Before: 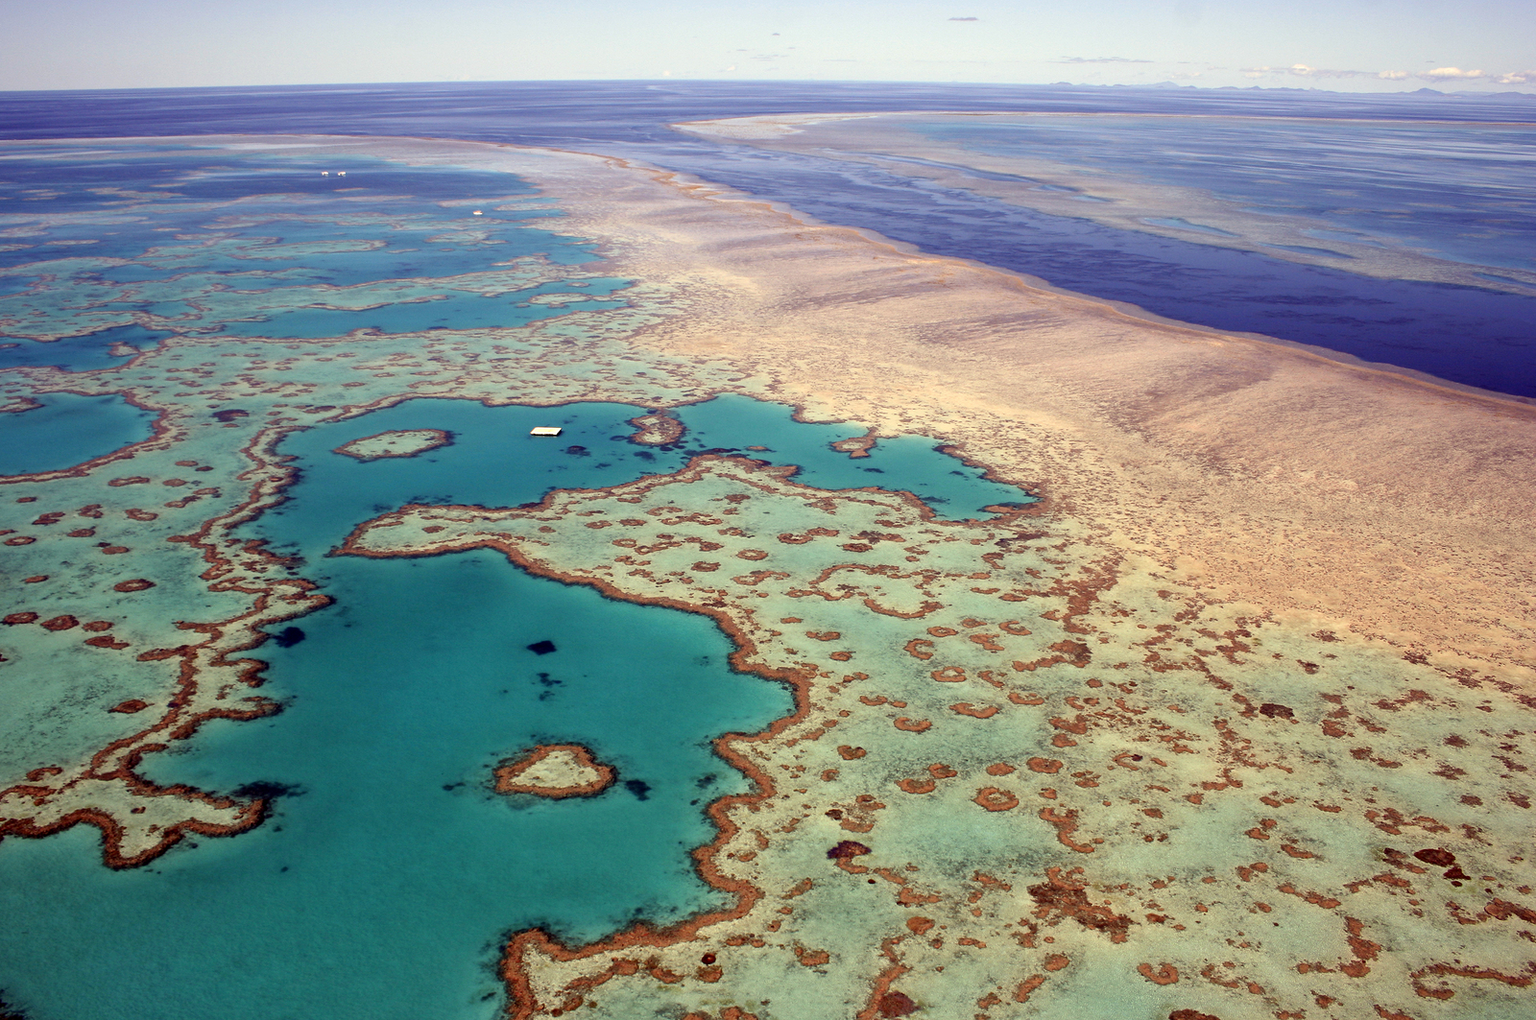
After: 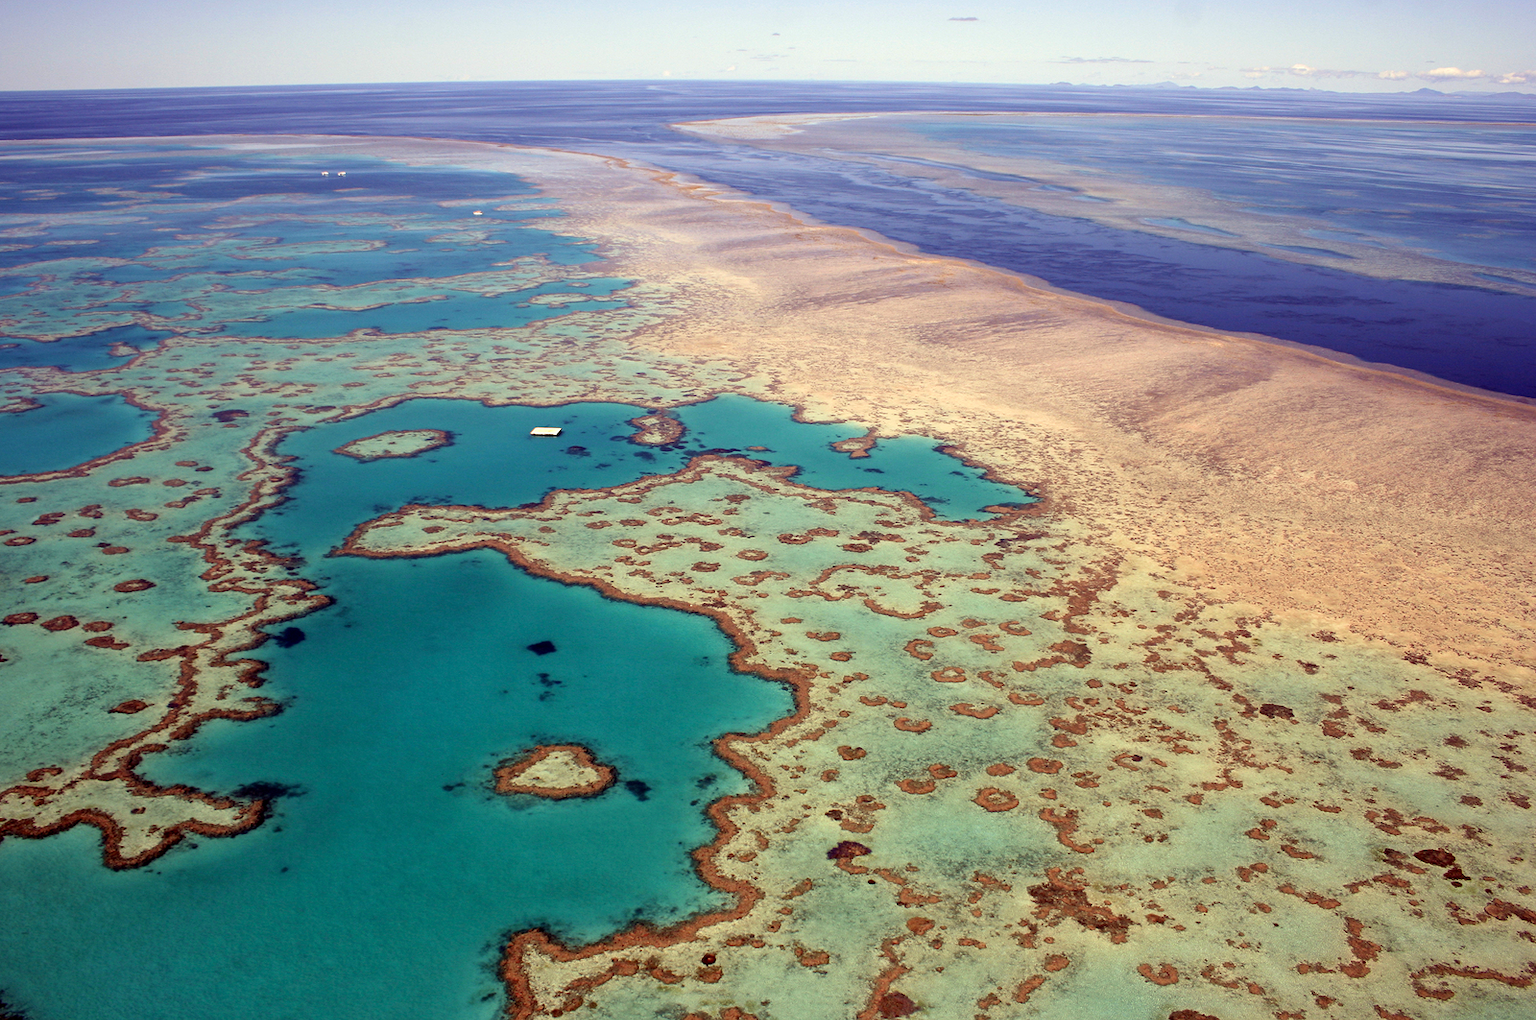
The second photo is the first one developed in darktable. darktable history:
tone equalizer: luminance estimator HSV value / RGB max
velvia: strength 14.65%
